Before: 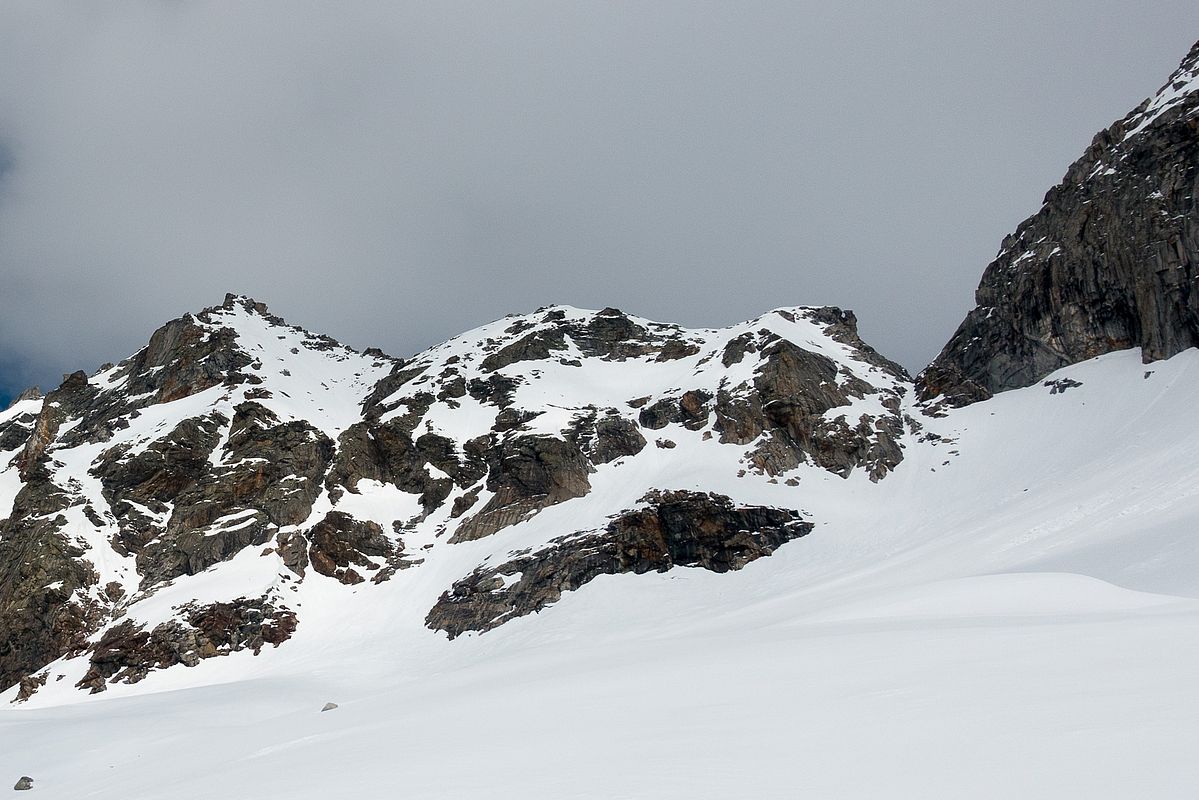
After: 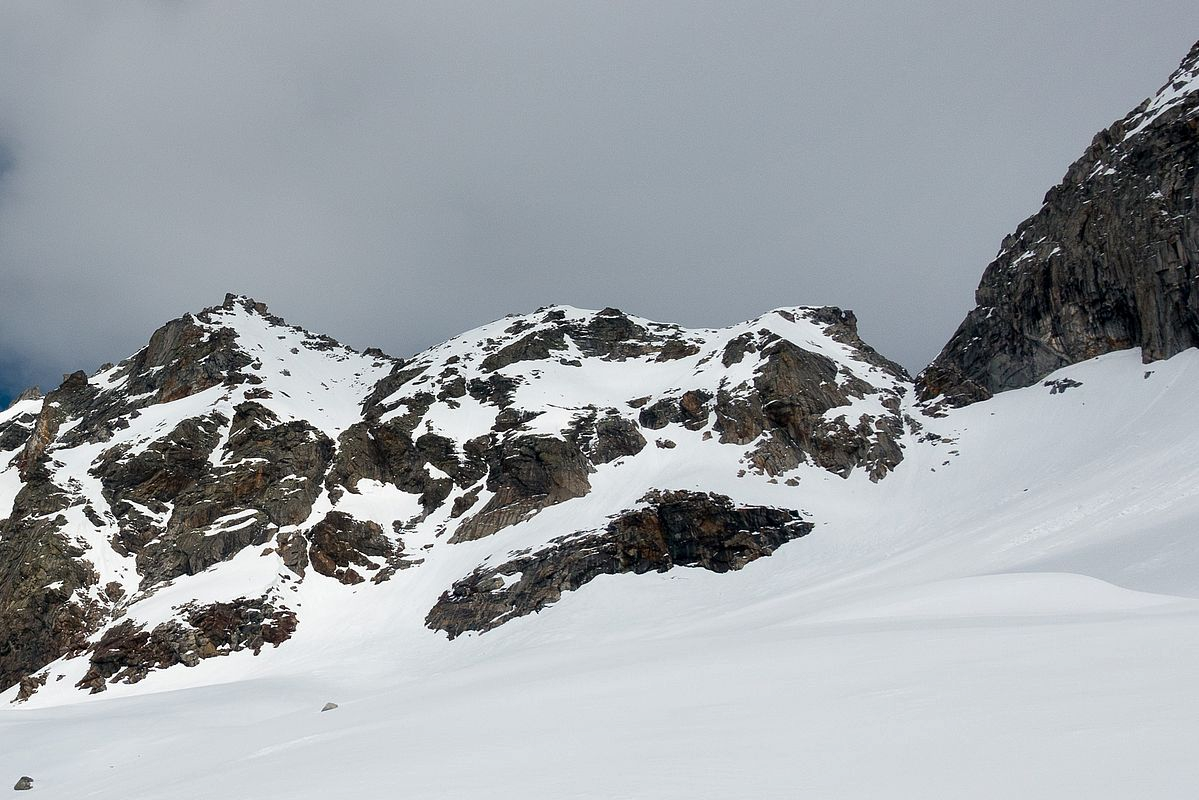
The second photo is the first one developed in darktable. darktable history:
shadows and highlights: shadows 29.49, highlights -30.47, low approximation 0.01, soften with gaussian
